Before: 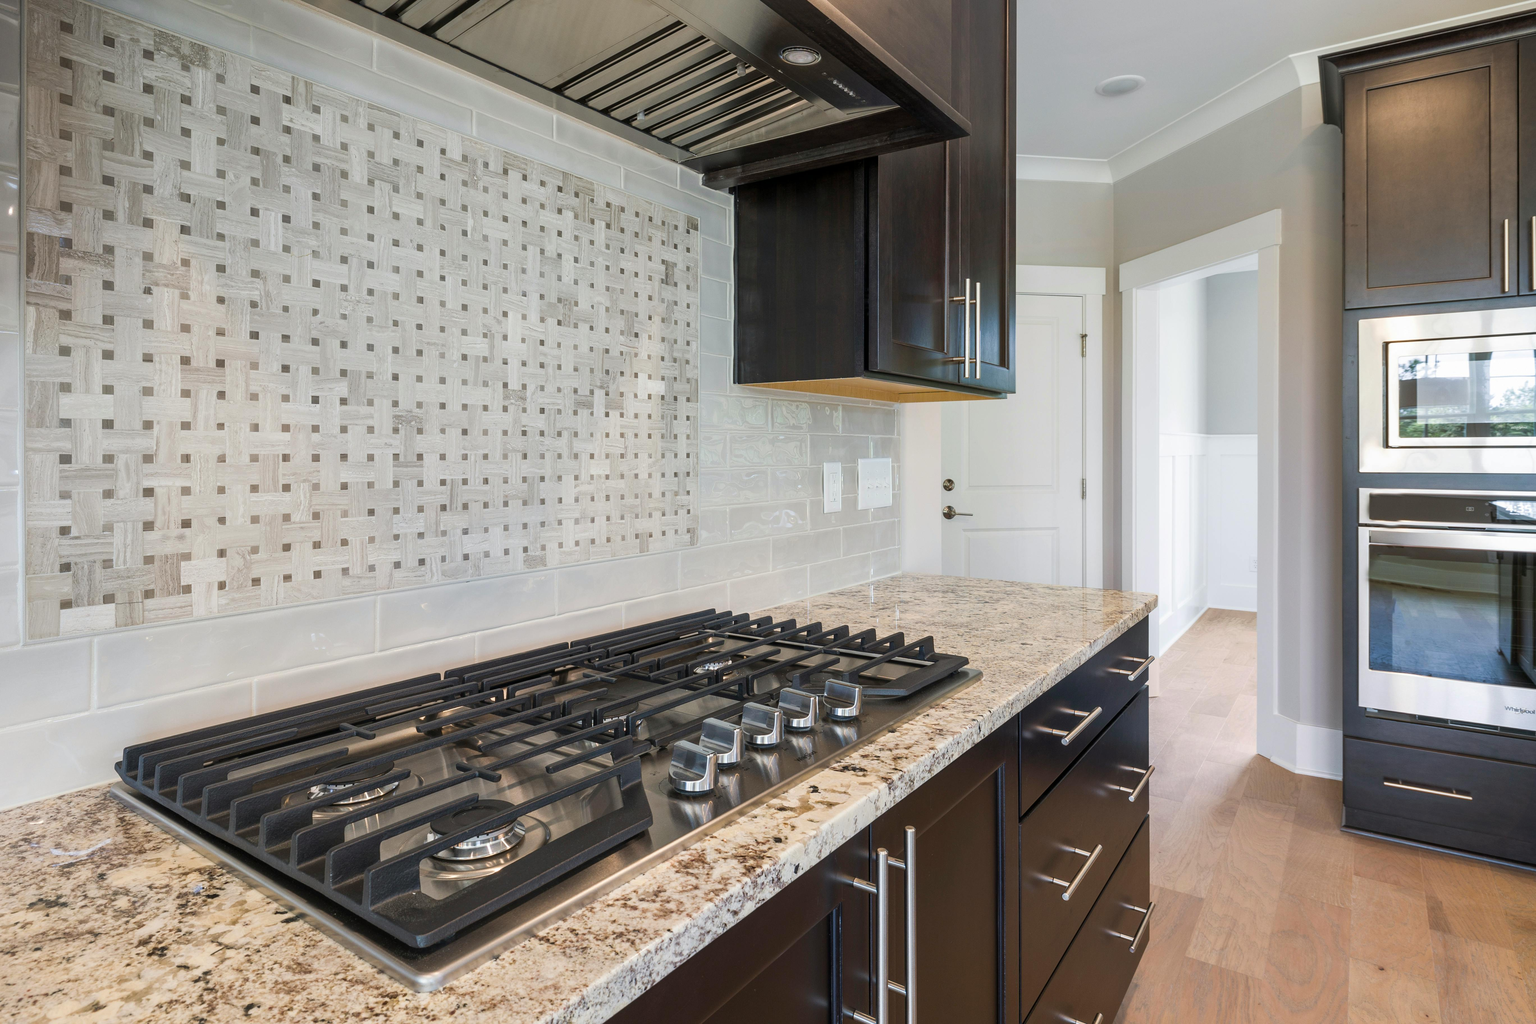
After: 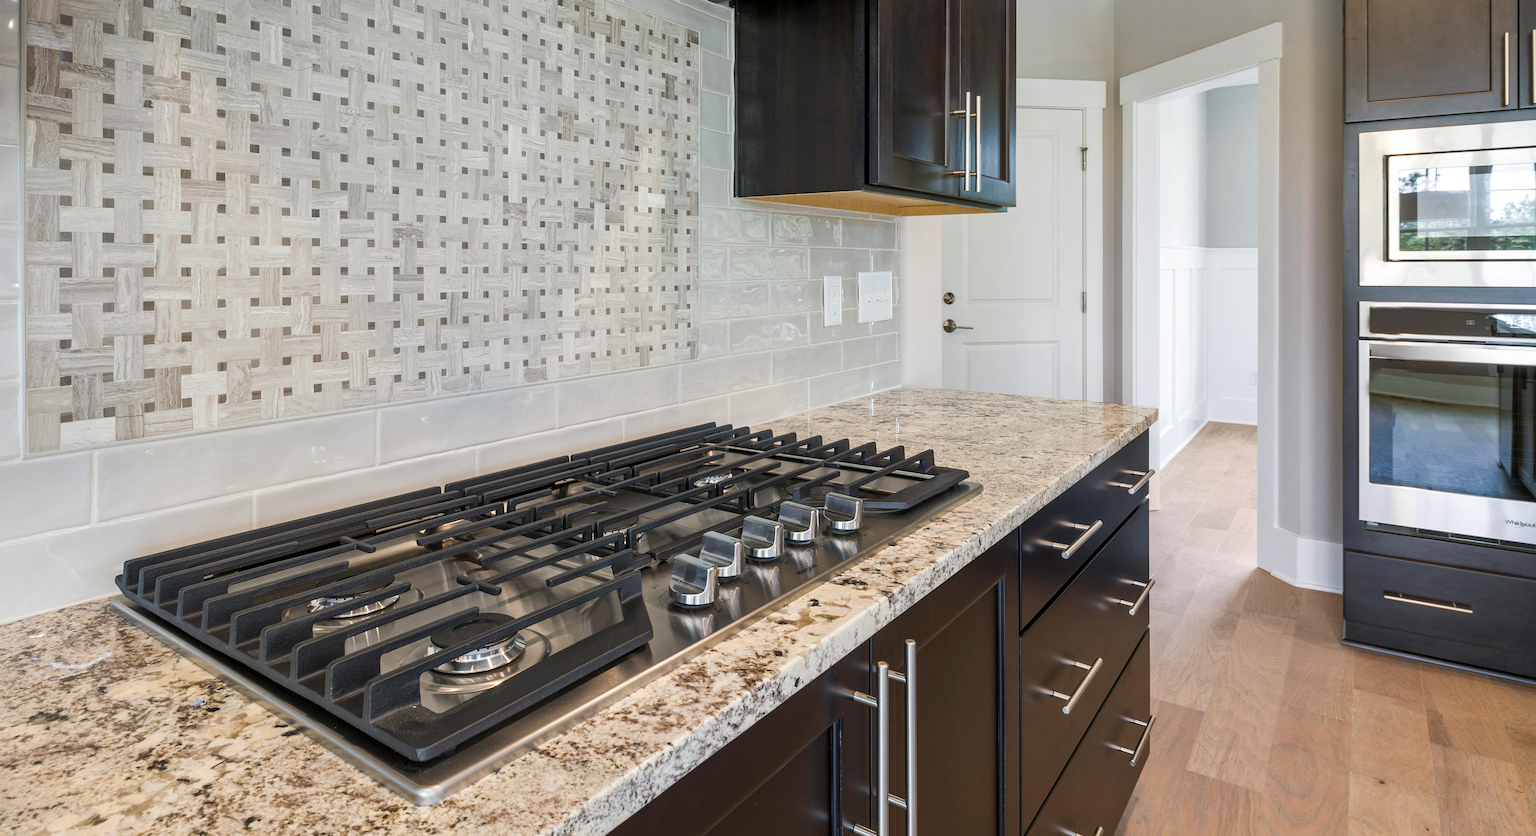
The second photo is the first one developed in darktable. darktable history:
local contrast: mode bilateral grid, contrast 20, coarseness 49, detail 119%, midtone range 0.2
crop and rotate: top 18.272%
